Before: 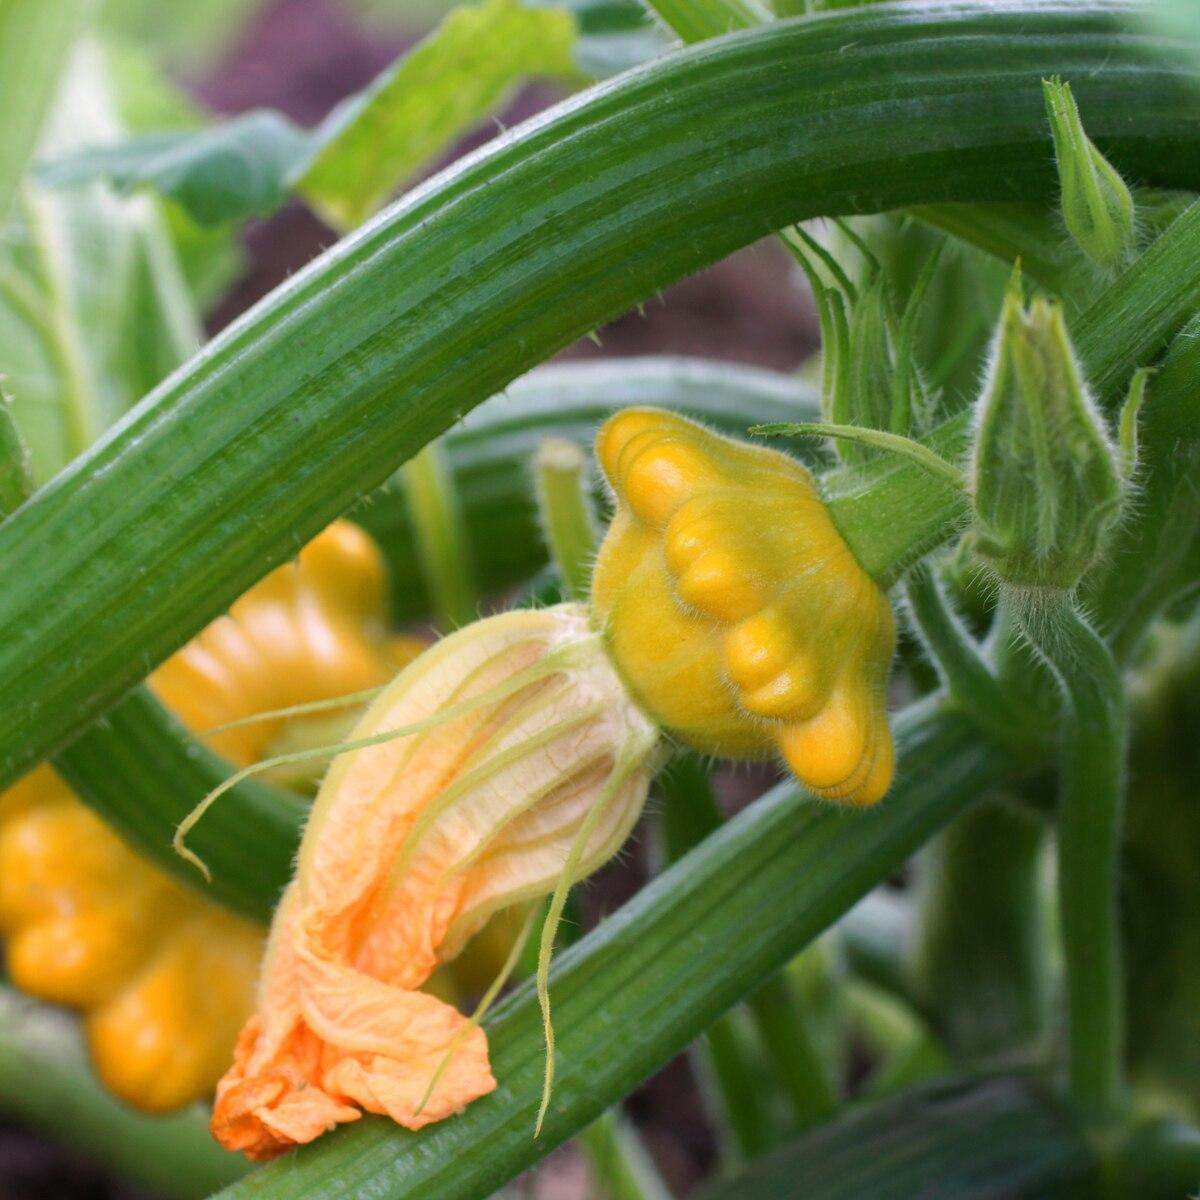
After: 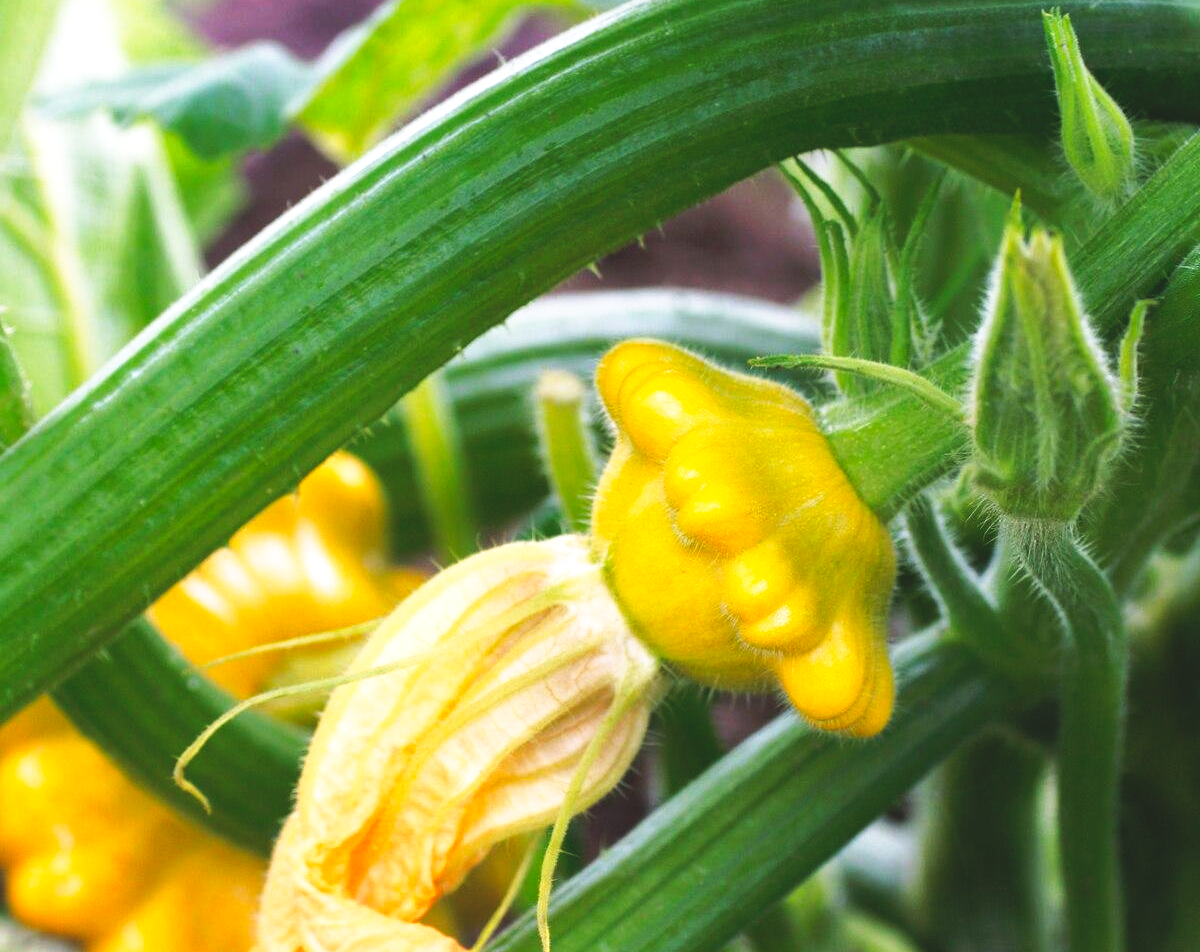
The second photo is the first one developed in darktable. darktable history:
tone curve: curves: ch0 [(0, 0) (0.003, 0.03) (0.011, 0.022) (0.025, 0.018) (0.044, 0.031) (0.069, 0.035) (0.1, 0.04) (0.136, 0.046) (0.177, 0.063) (0.224, 0.087) (0.277, 0.15) (0.335, 0.252) (0.399, 0.354) (0.468, 0.475) (0.543, 0.602) (0.623, 0.73) (0.709, 0.856) (0.801, 0.945) (0.898, 0.987) (1, 1)], preserve colors none
crop and rotate: top 5.667%, bottom 14.937%
exposure: black level correction -0.041, exposure 0.064 EV, compensate highlight preservation false
shadows and highlights: shadows 10, white point adjustment 1, highlights -40
